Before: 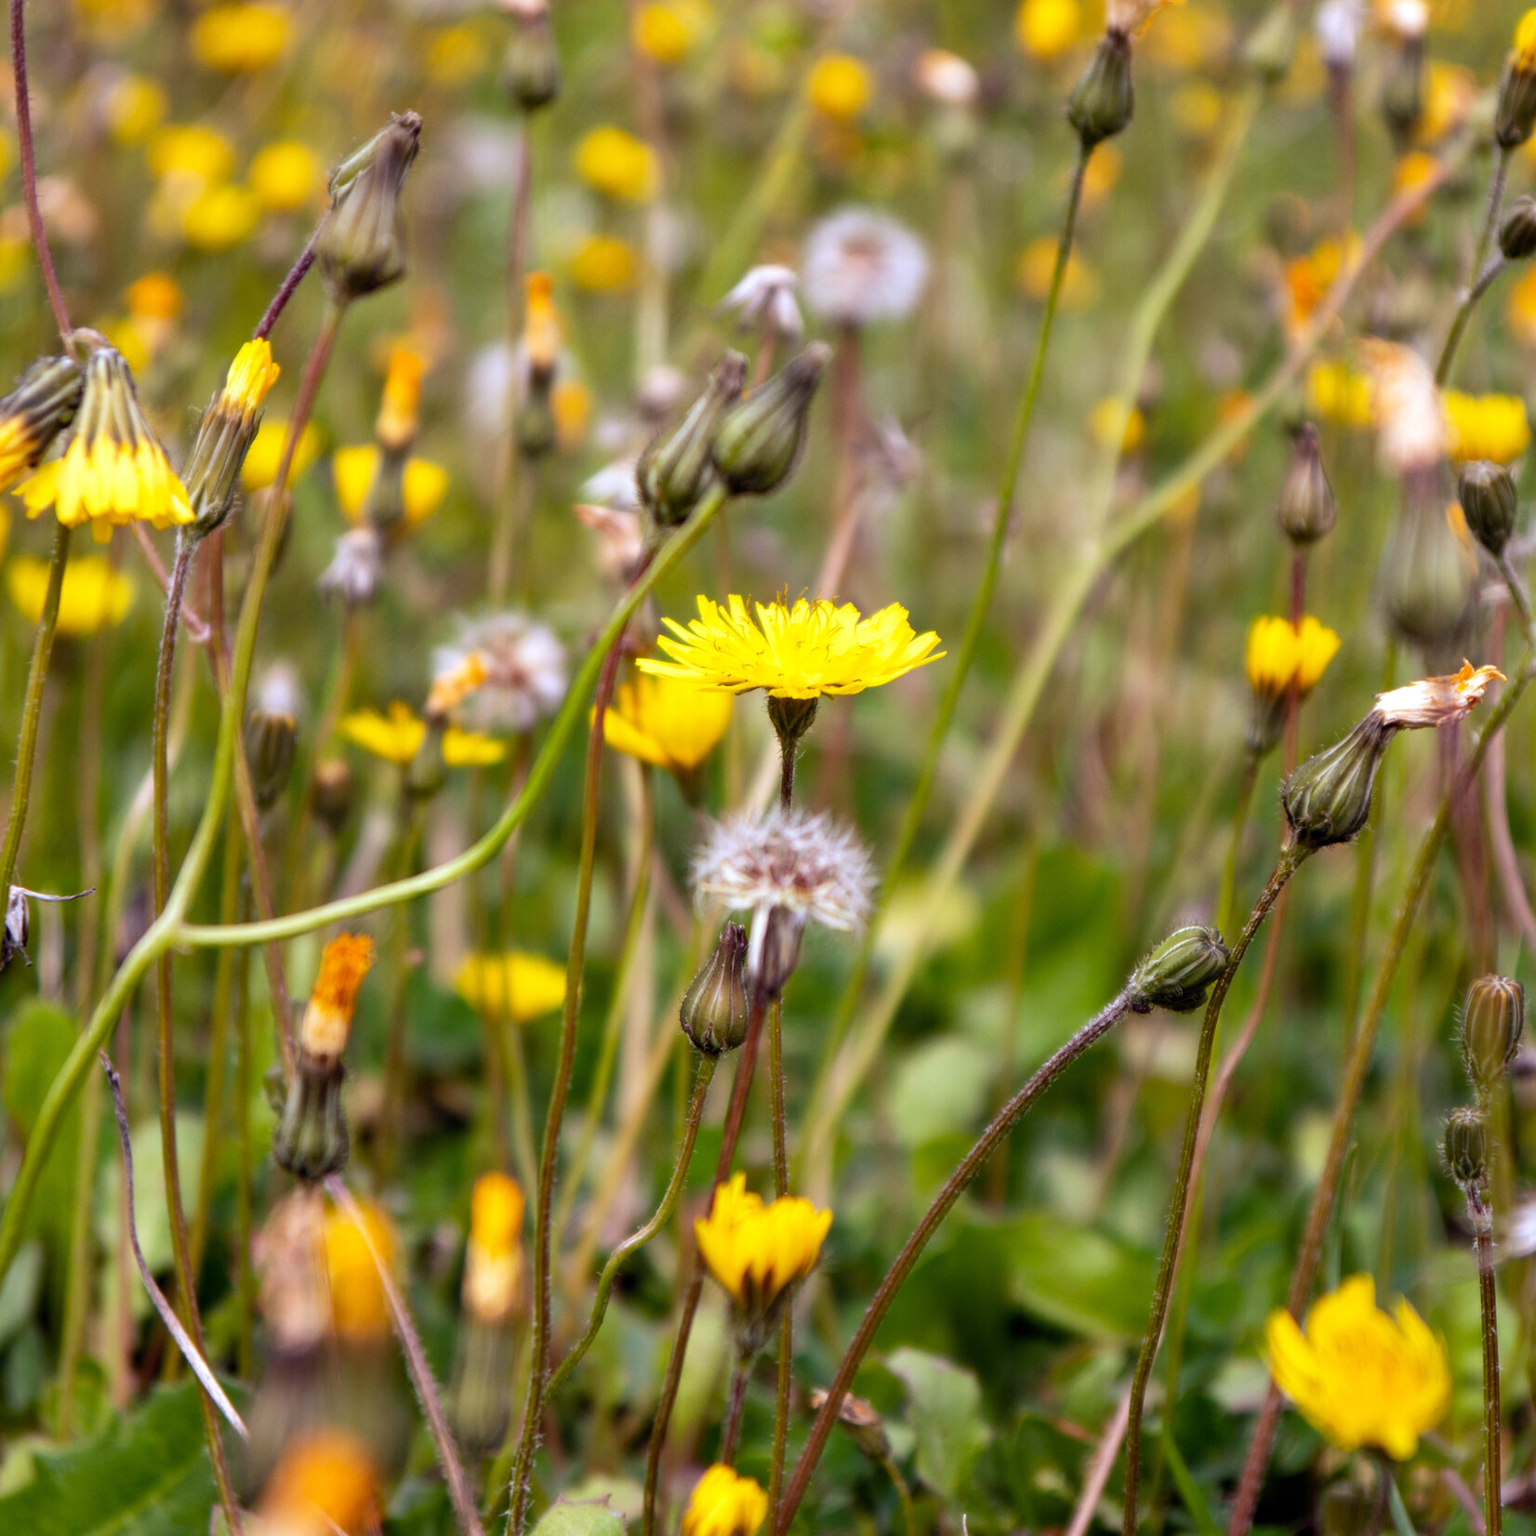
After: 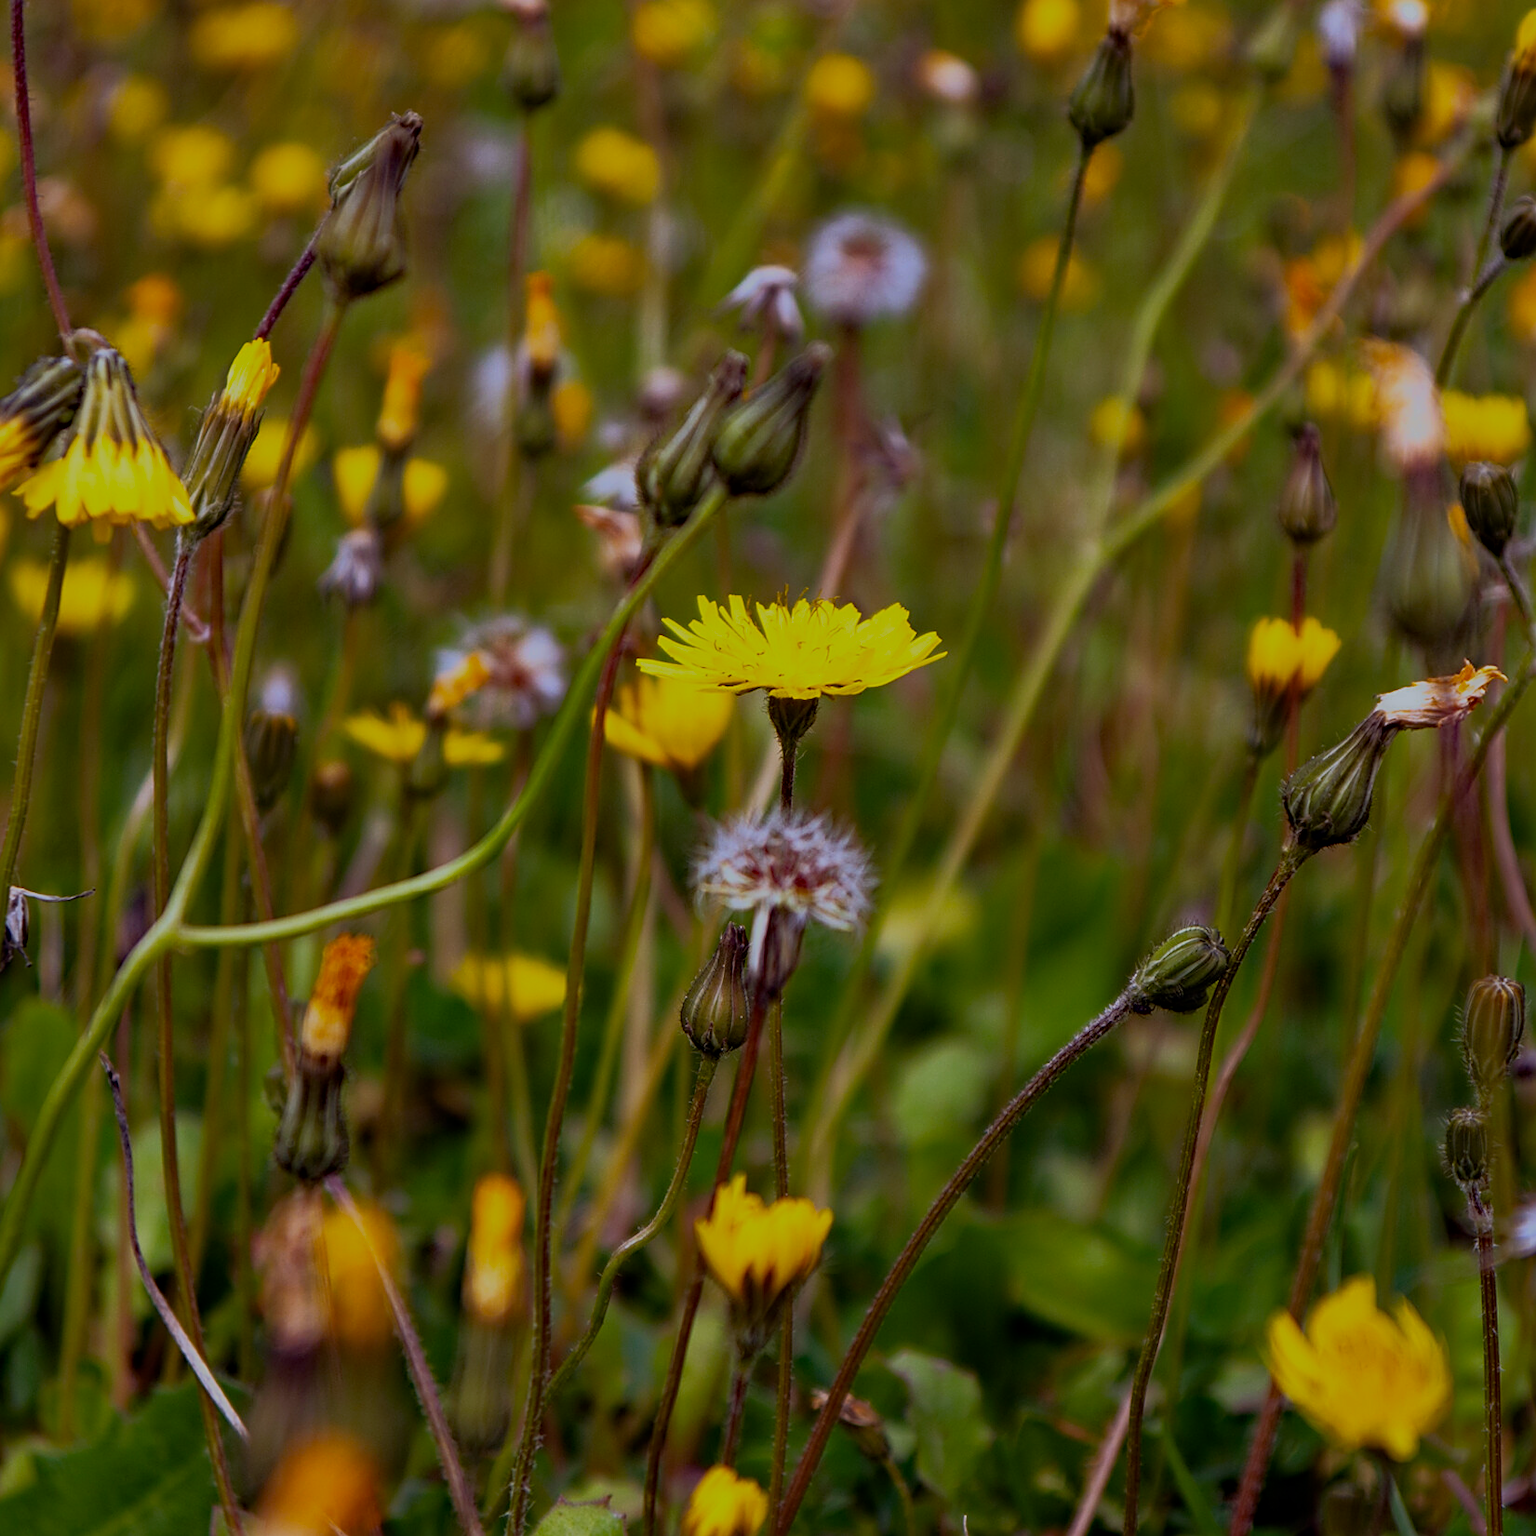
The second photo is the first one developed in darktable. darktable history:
crop: left 0.036%
haze removal: strength 0.491, distance 0.429, compatibility mode true, adaptive false
contrast brightness saturation: saturation 0.179
sharpen: on, module defaults
exposure: black level correction 0, exposure 0.499 EV, compensate exposure bias true, compensate highlight preservation false
shadows and highlights: radius 127.95, shadows 21.2, highlights -21.42, low approximation 0.01
tone equalizer: -8 EV -1.98 EV, -7 EV -1.96 EV, -6 EV -1.97 EV, -5 EV -2 EV, -4 EV -1.98 EV, -3 EV -1.97 EV, -2 EV -1.97 EV, -1 EV -1.61 EV, +0 EV -1.99 EV, edges refinement/feathering 500, mask exposure compensation -1.57 EV, preserve details no
